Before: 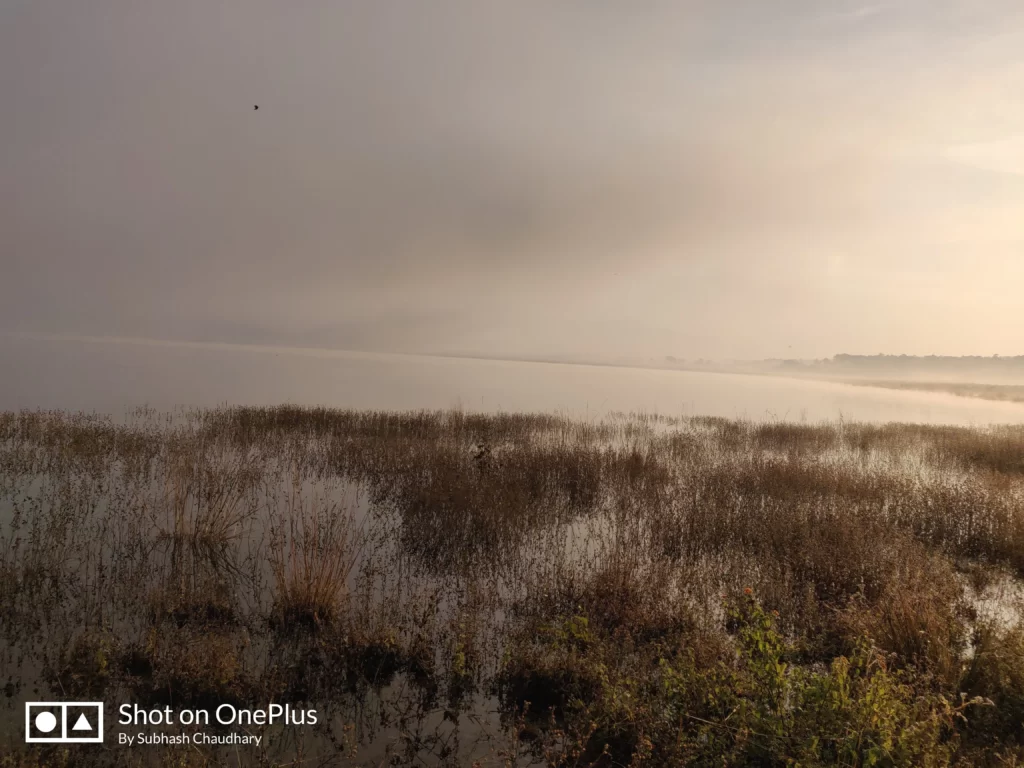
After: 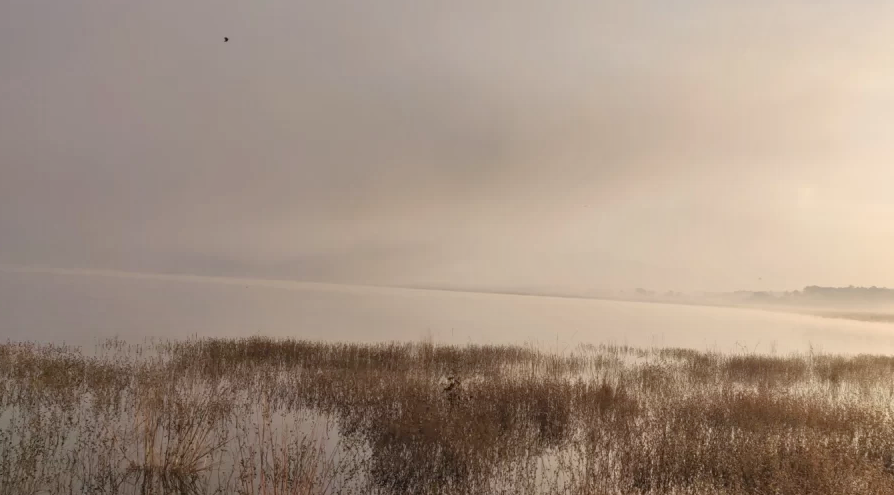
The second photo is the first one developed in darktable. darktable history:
crop: left 3.015%, top 8.969%, right 9.647%, bottom 26.457%
tone equalizer: -8 EV 1 EV, -7 EV 1 EV, -6 EV 1 EV, -5 EV 1 EV, -4 EV 1 EV, -3 EV 0.75 EV, -2 EV 0.5 EV, -1 EV 0.25 EV
